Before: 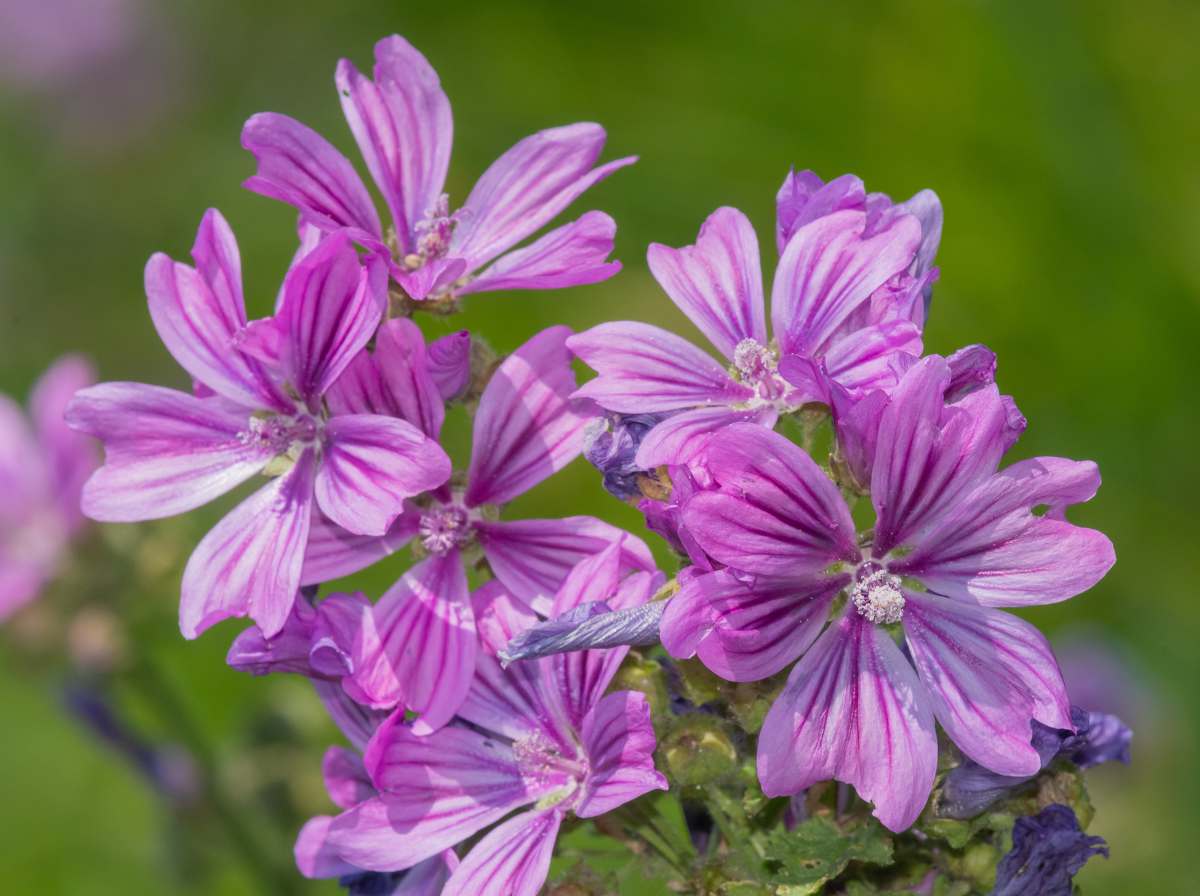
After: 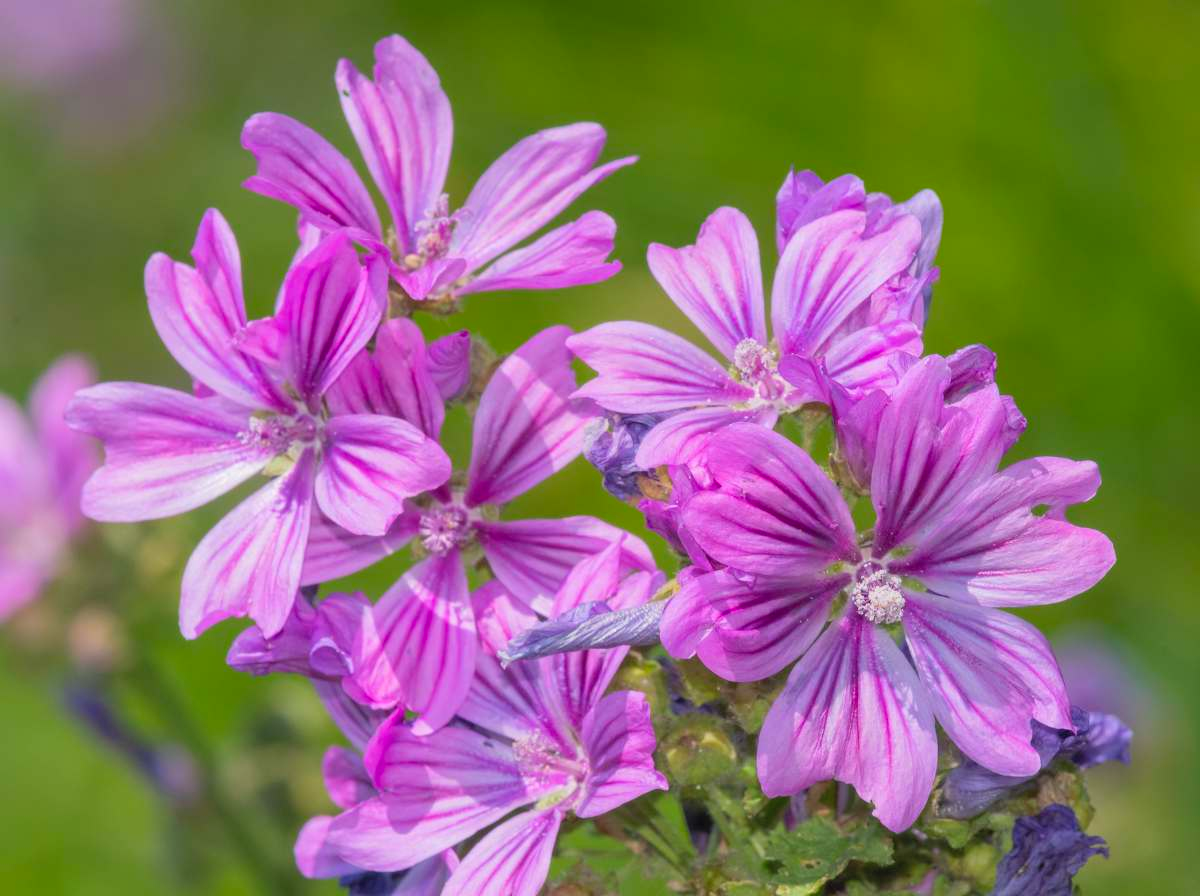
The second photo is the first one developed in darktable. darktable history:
contrast brightness saturation: brightness 0.086, saturation 0.192
